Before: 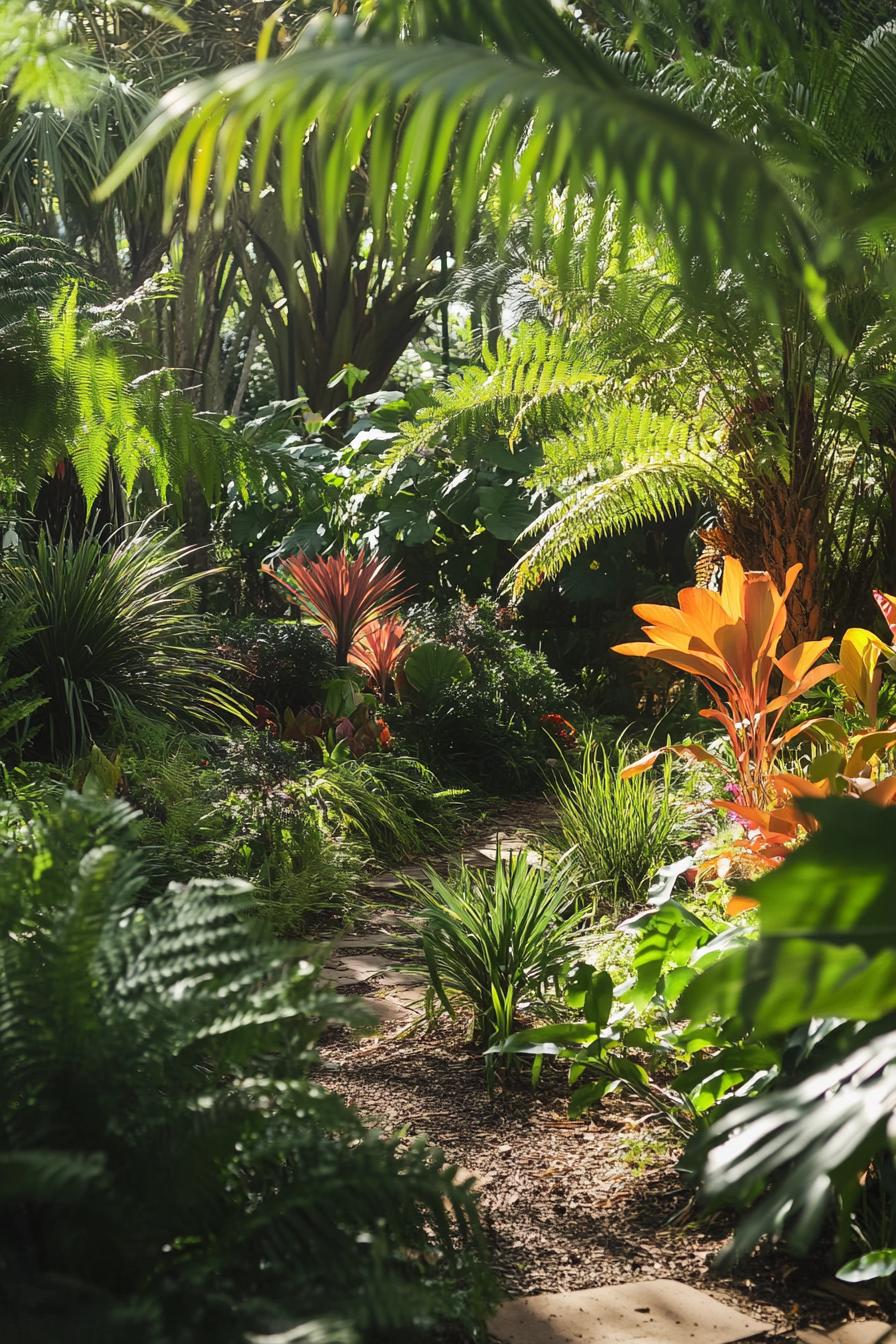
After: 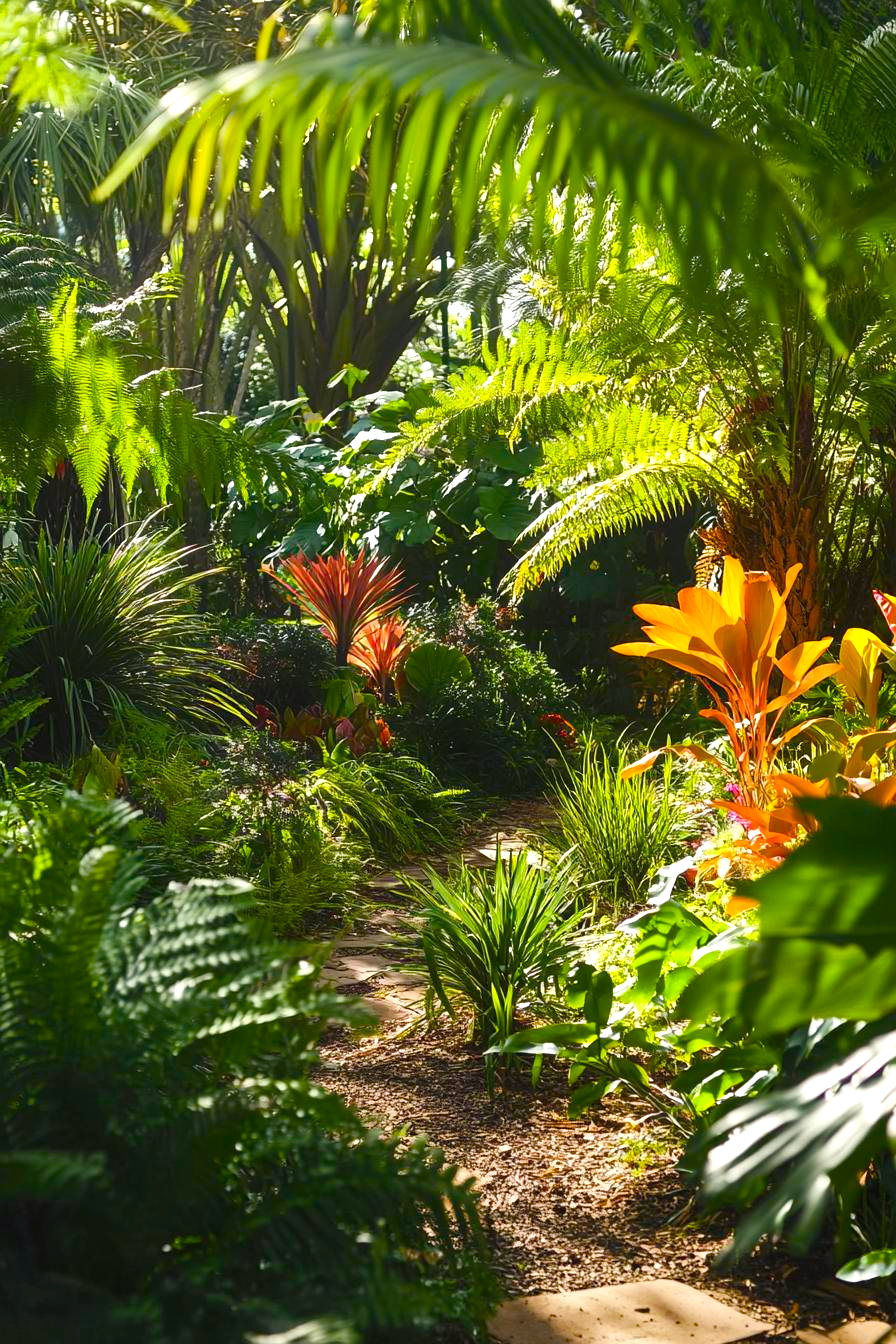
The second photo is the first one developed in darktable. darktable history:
color balance rgb: shadows lift › chroma 1.891%, shadows lift › hue 262.55°, linear chroma grading › global chroma 14.793%, perceptual saturation grading › global saturation 20%, perceptual saturation grading › highlights -24.96%, perceptual saturation grading › shadows 49.552%, perceptual brilliance grading › global brilliance 11.948%, global vibrance 24.118%
